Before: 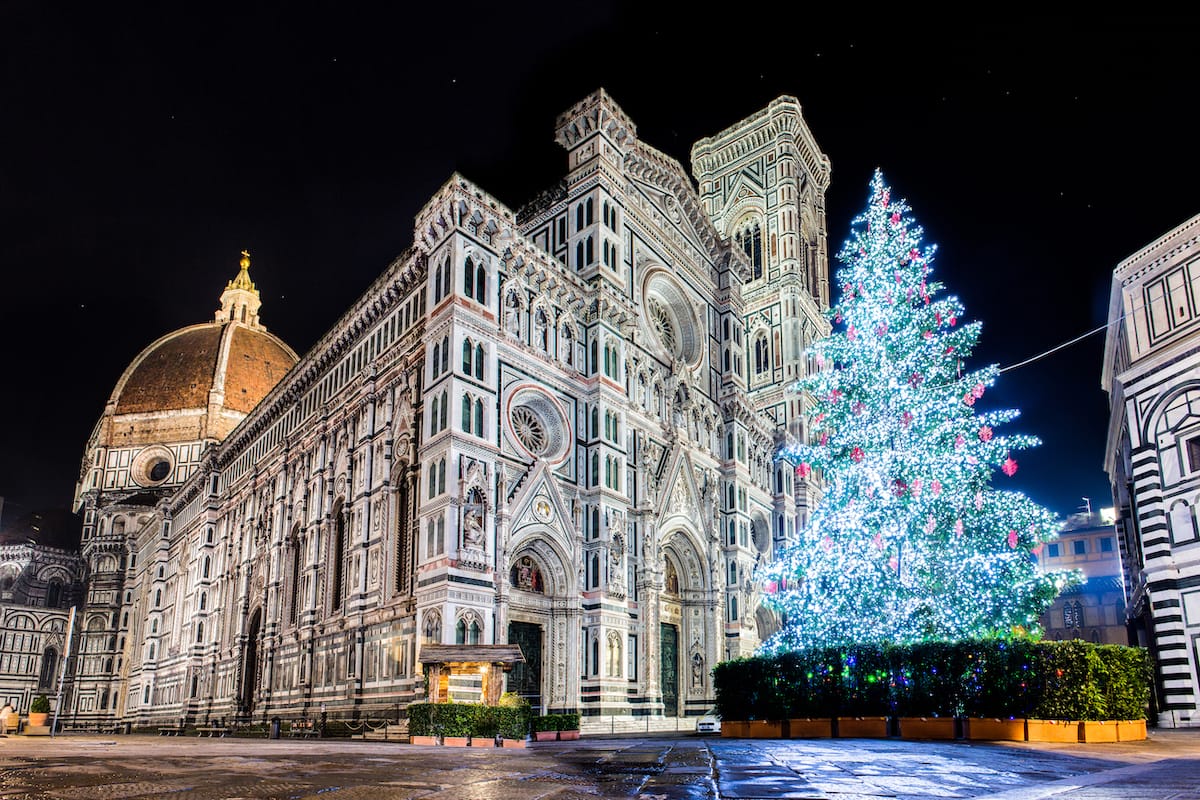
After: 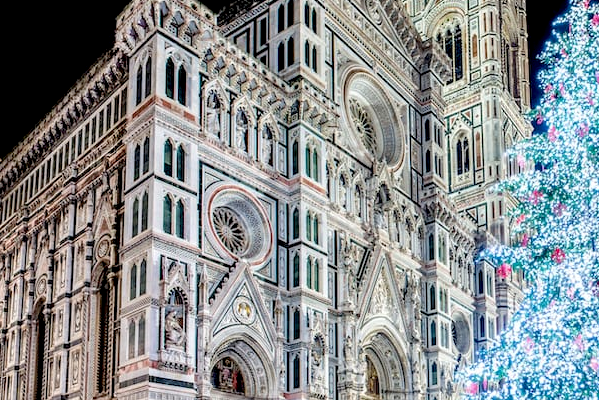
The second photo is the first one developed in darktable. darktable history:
crop: left 25%, top 25%, right 25%, bottom 25%
exposure: black level correction 0.012, compensate highlight preservation false
